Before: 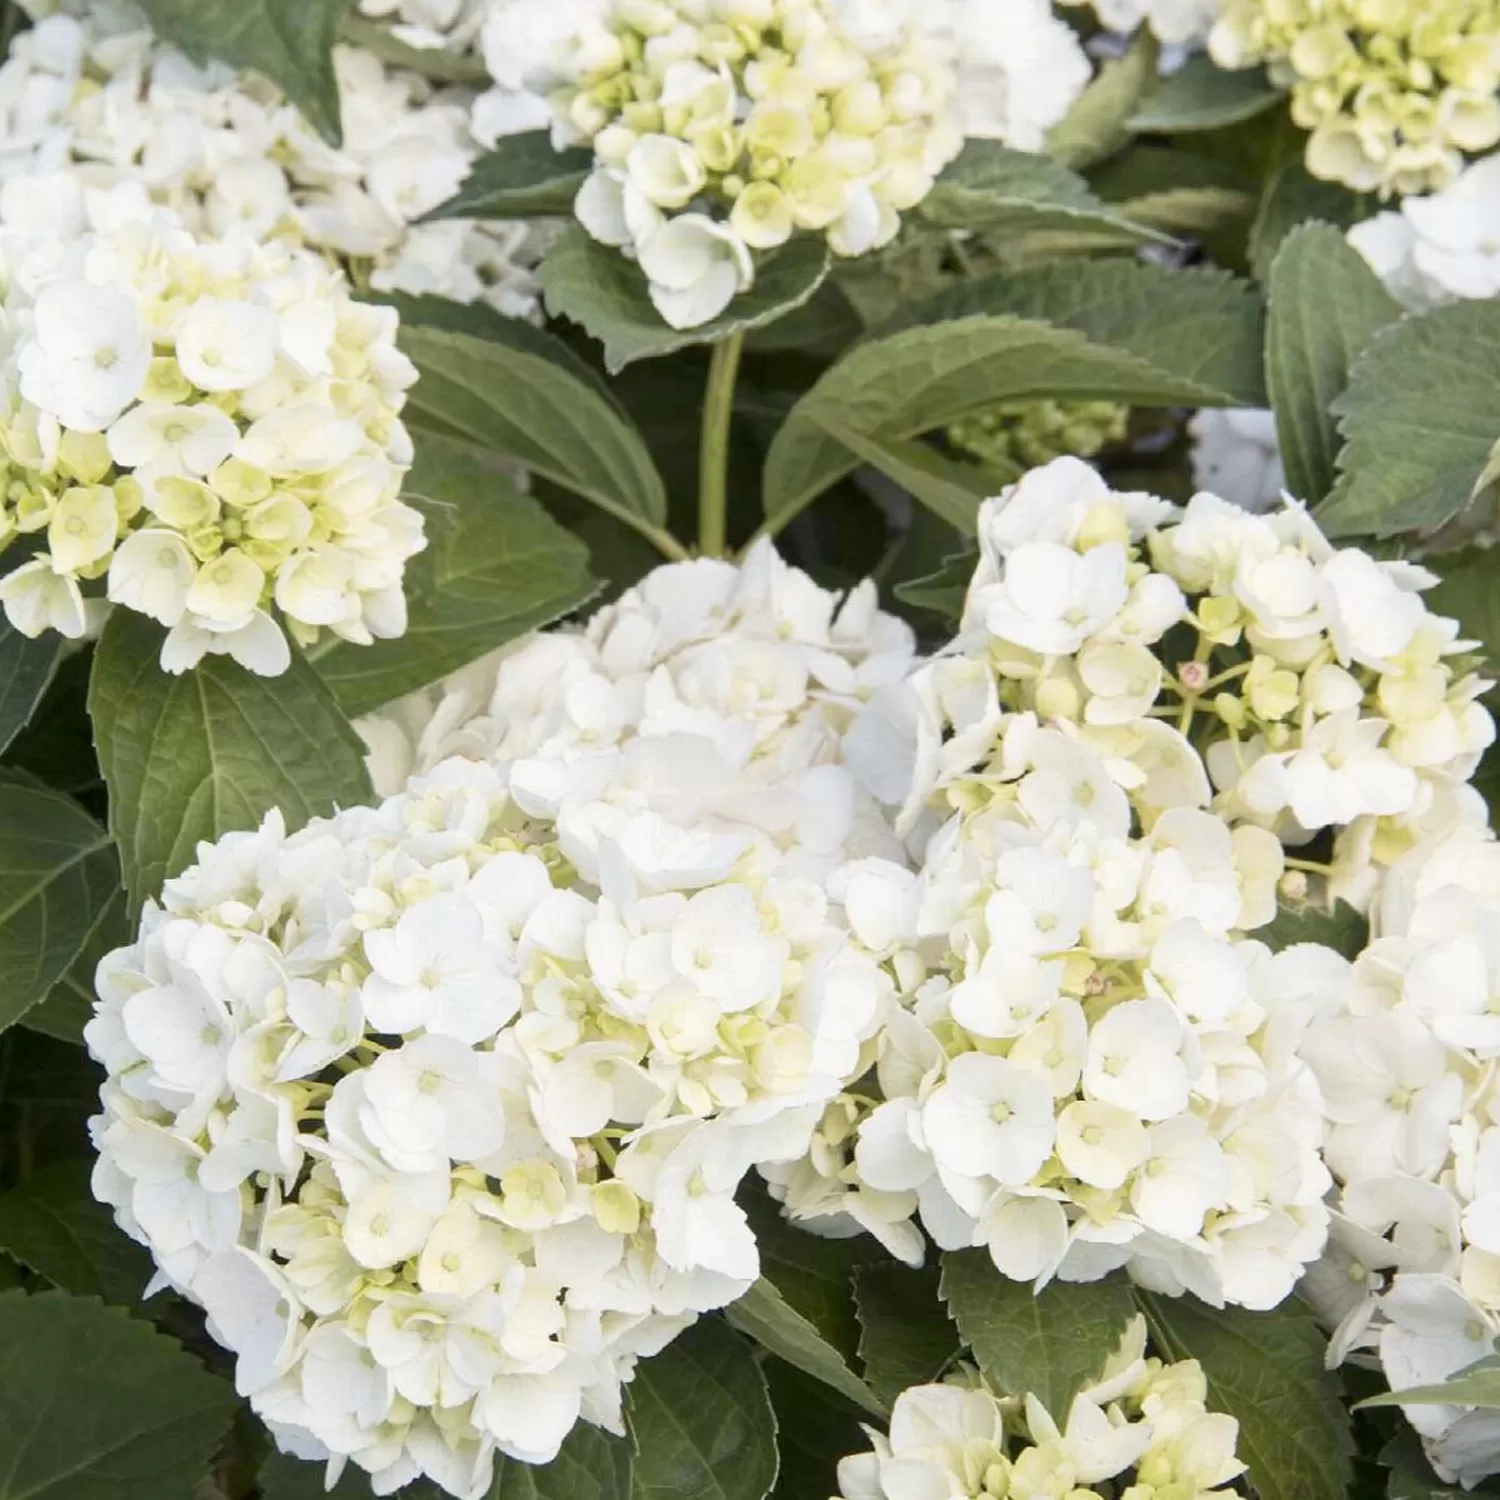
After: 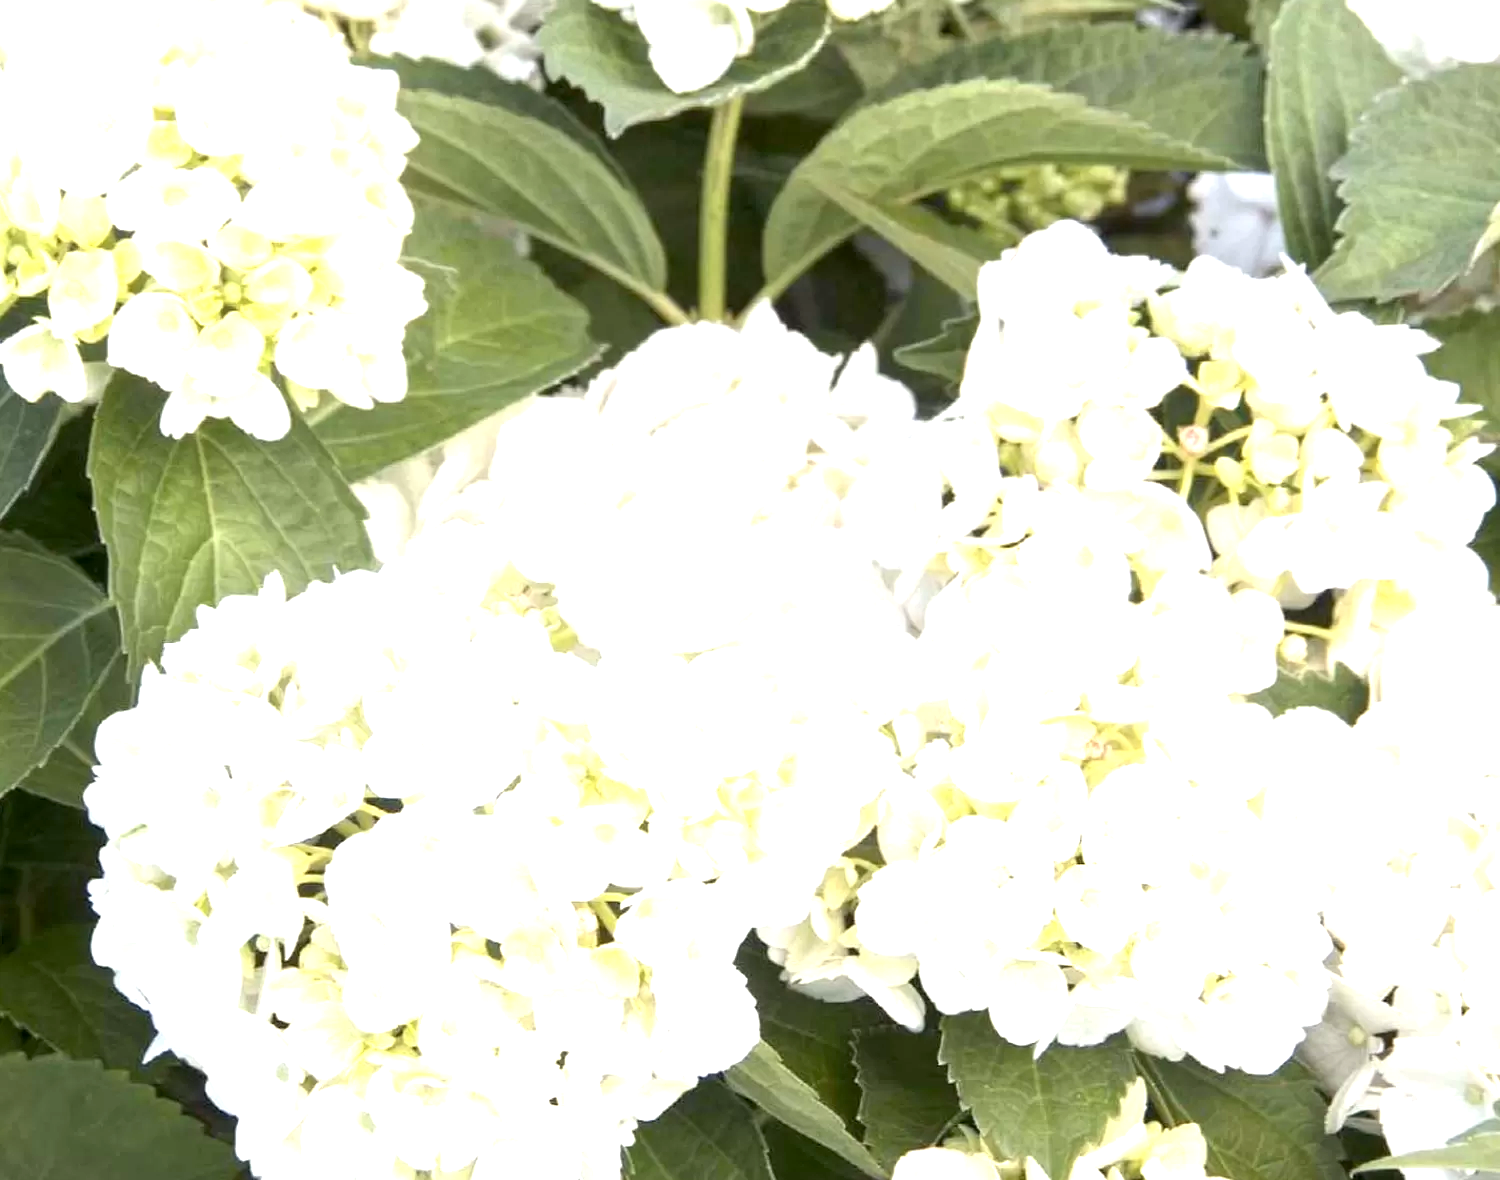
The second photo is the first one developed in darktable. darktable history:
exposure: black level correction 0.001, exposure 1.129 EV, compensate exposure bias true, compensate highlight preservation false
crop and rotate: top 15.774%, bottom 5.506%
tone equalizer: on, module defaults
color balance rgb: perceptual saturation grading › global saturation -1%
